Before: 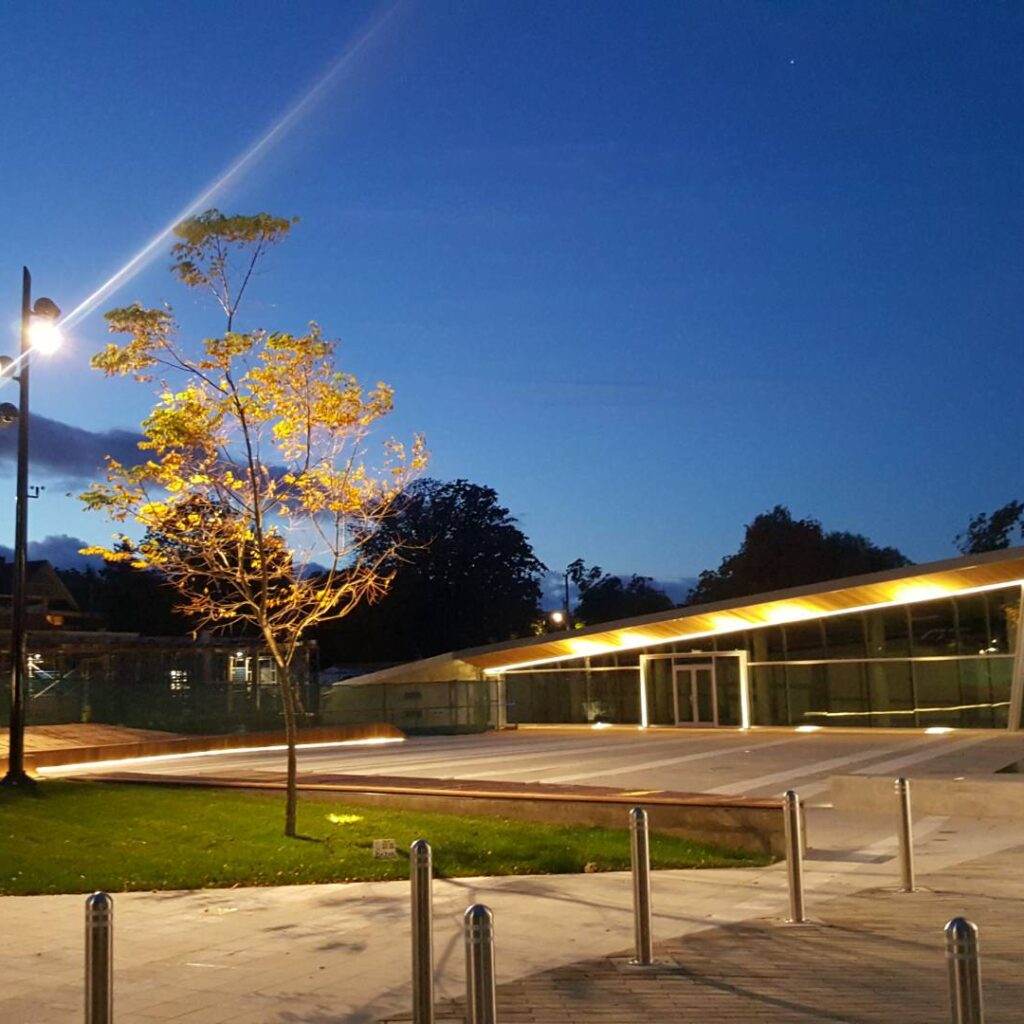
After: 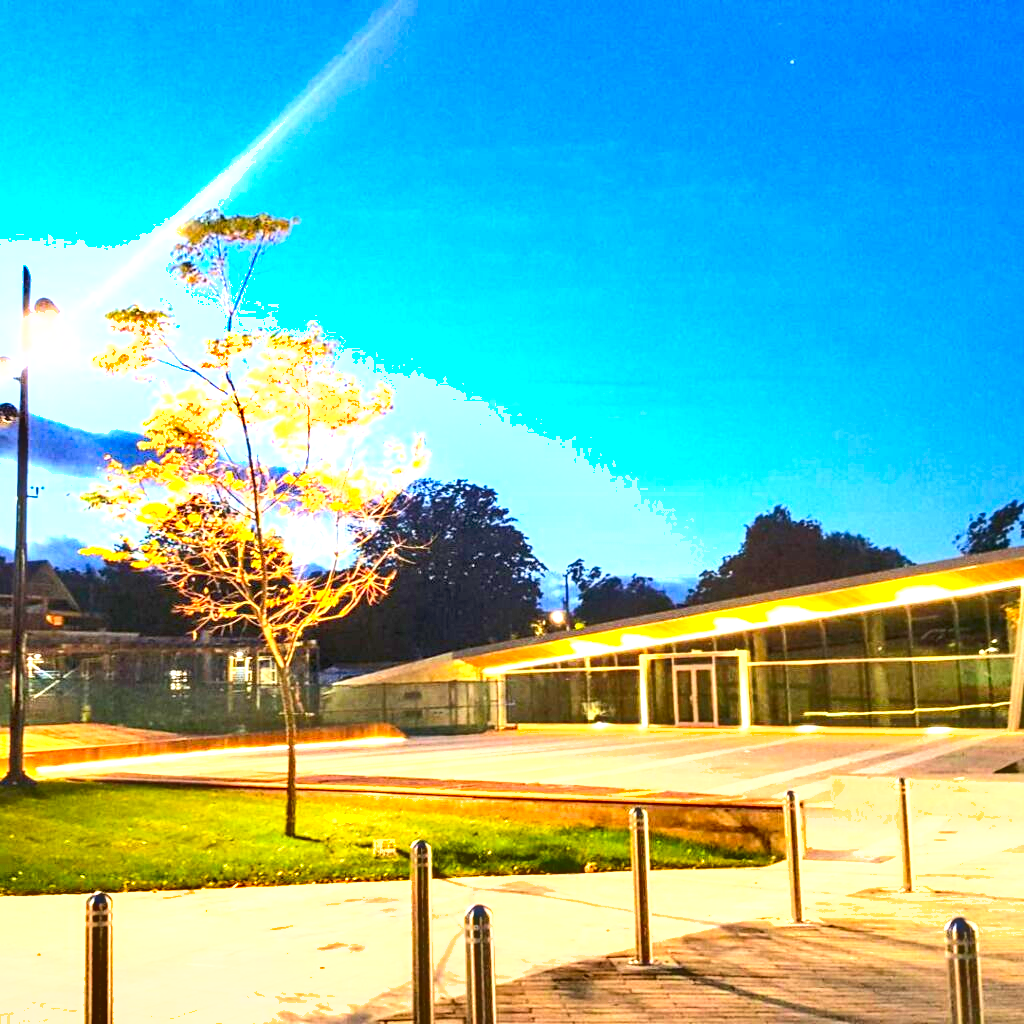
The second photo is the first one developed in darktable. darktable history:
exposure: exposure 2.207 EV, compensate highlight preservation false
contrast brightness saturation: contrast 0.2, brightness 0.16, saturation 0.22
shadows and highlights: shadows 5, soften with gaussian
local contrast: detail 130%
color balance rgb: global vibrance 10%
